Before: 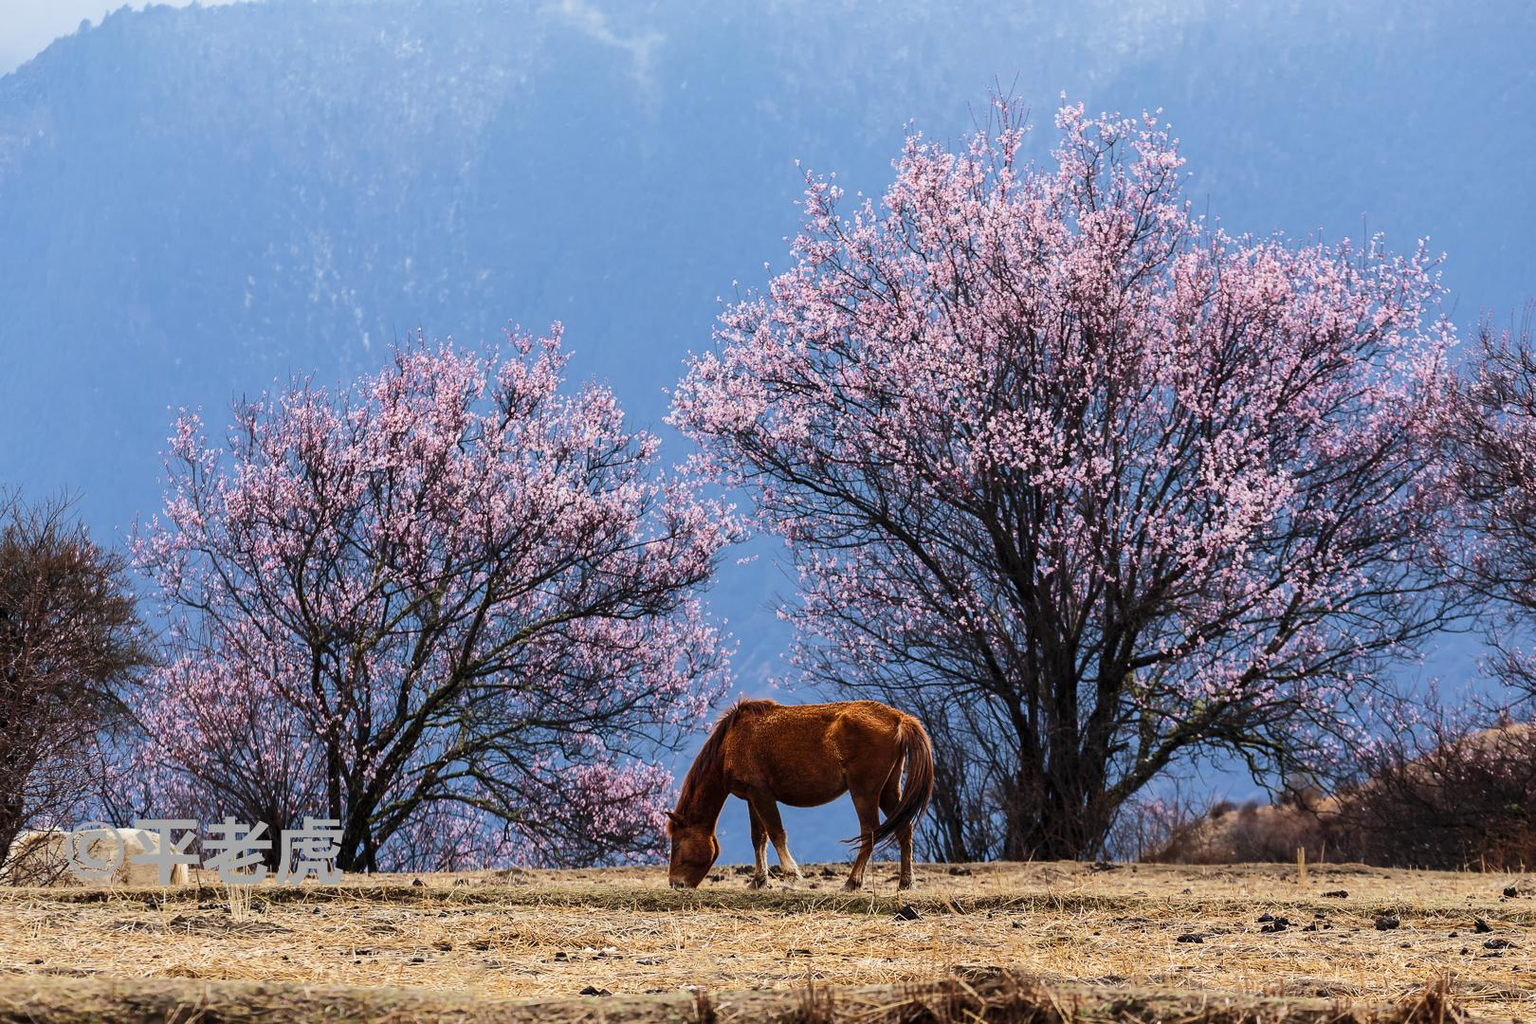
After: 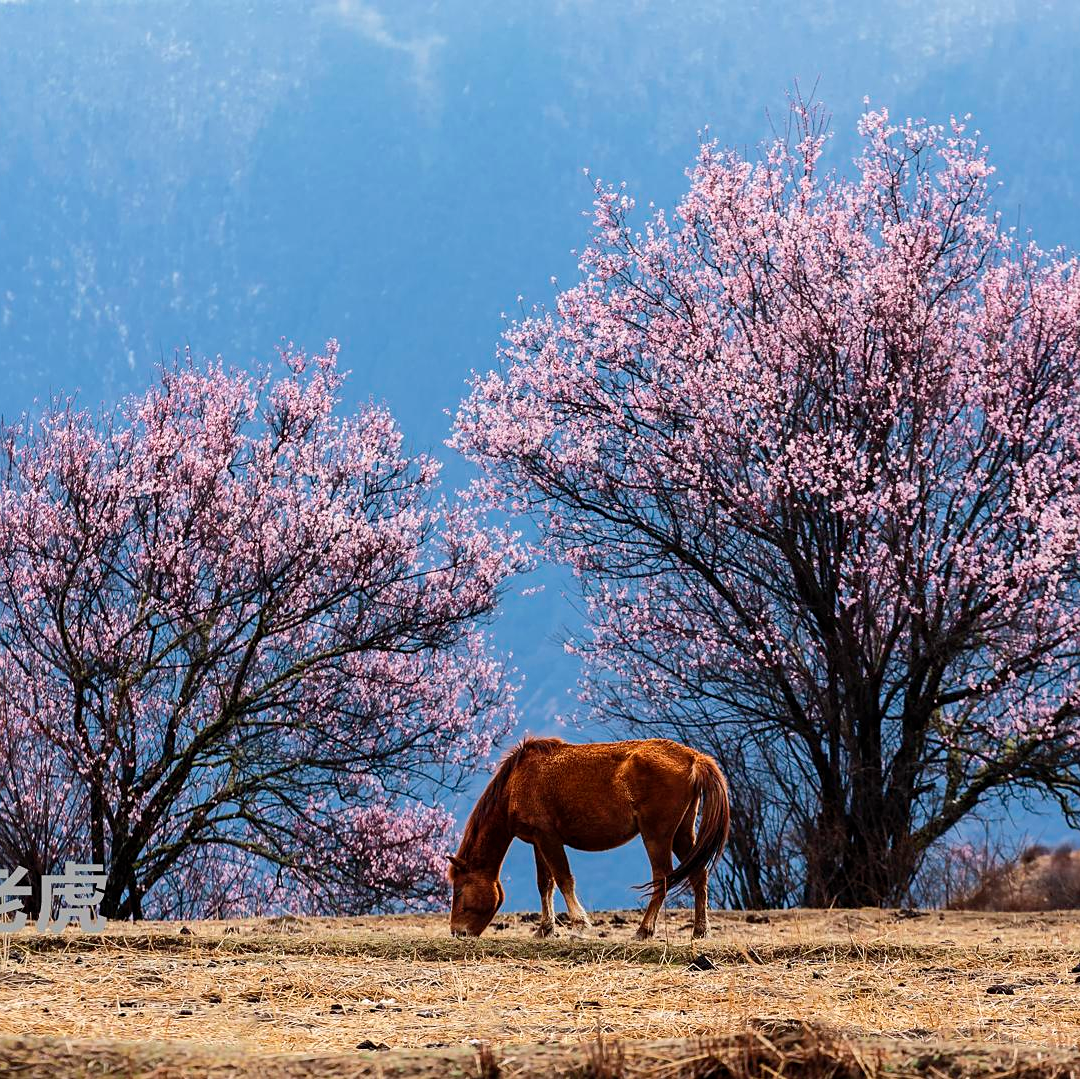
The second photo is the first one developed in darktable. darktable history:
sharpen: amount 0.2
crop and rotate: left 15.754%, right 17.579%
